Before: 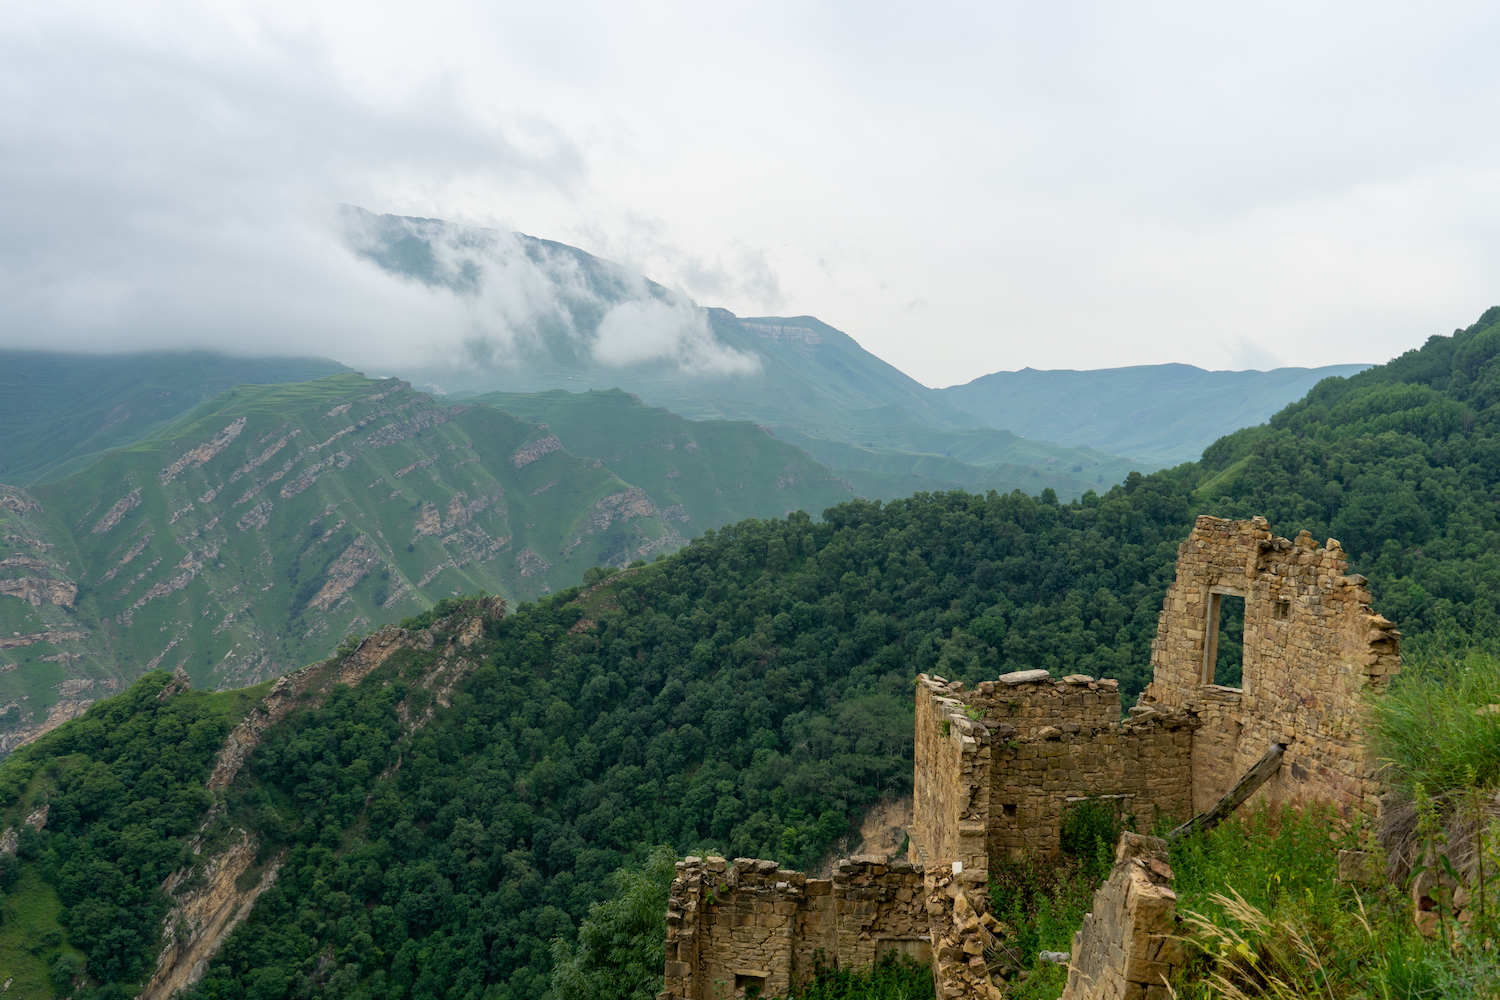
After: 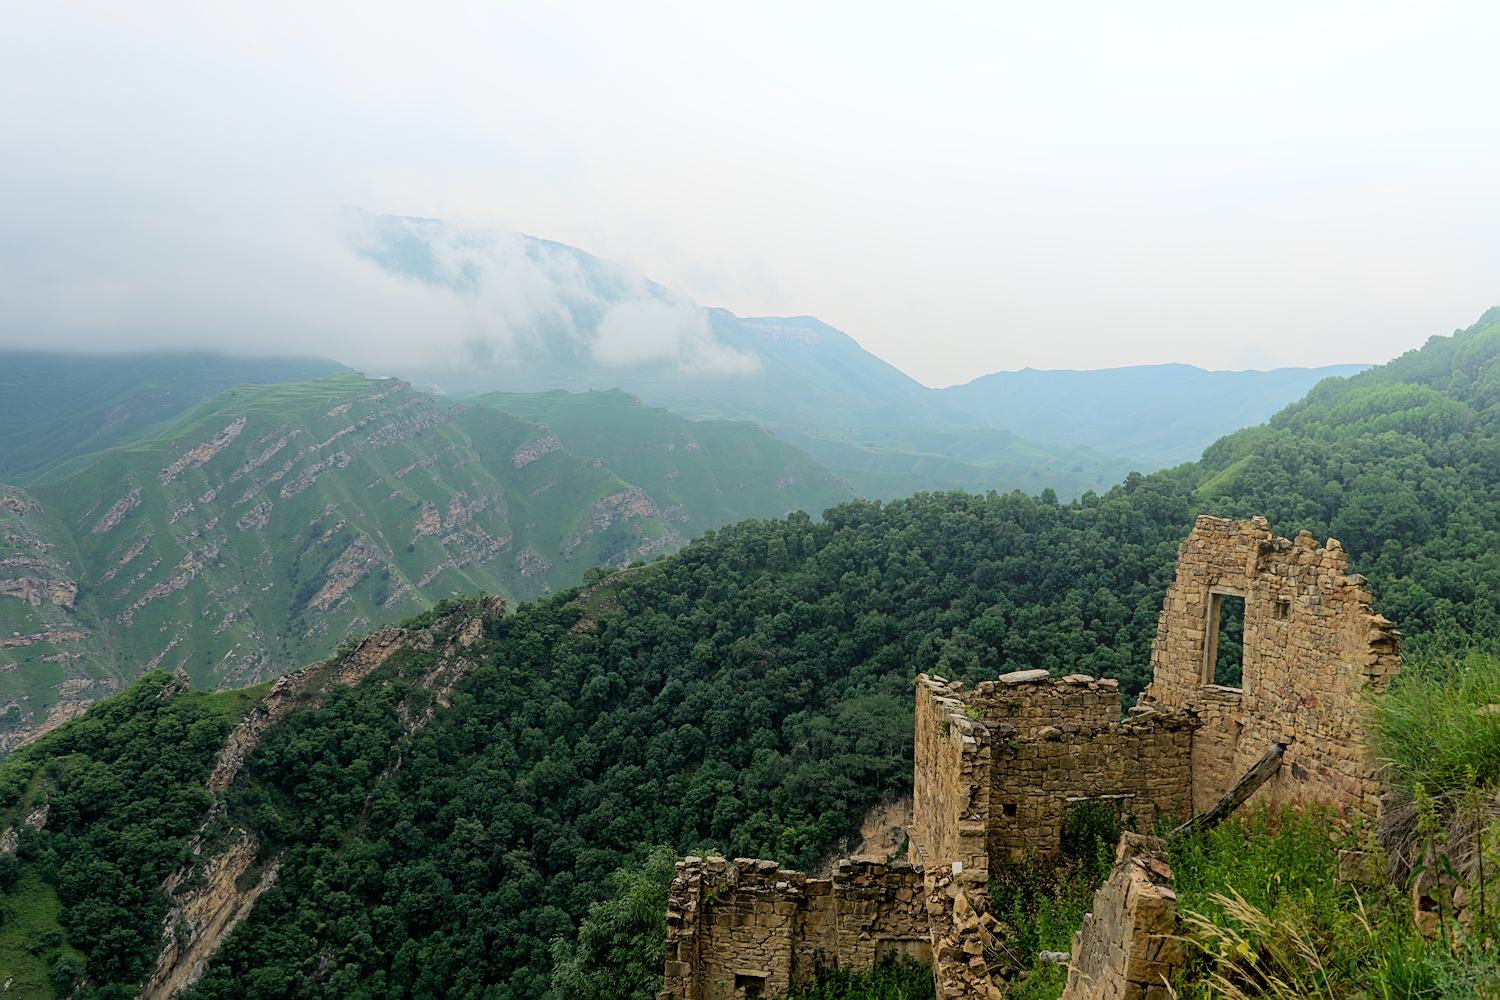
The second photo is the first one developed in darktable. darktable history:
sharpen: on, module defaults
filmic rgb: black relative exposure -7.65 EV, white relative exposure 4.56 EV, hardness 3.61, color science v6 (2022)
bloom: size 38%, threshold 95%, strength 30%
